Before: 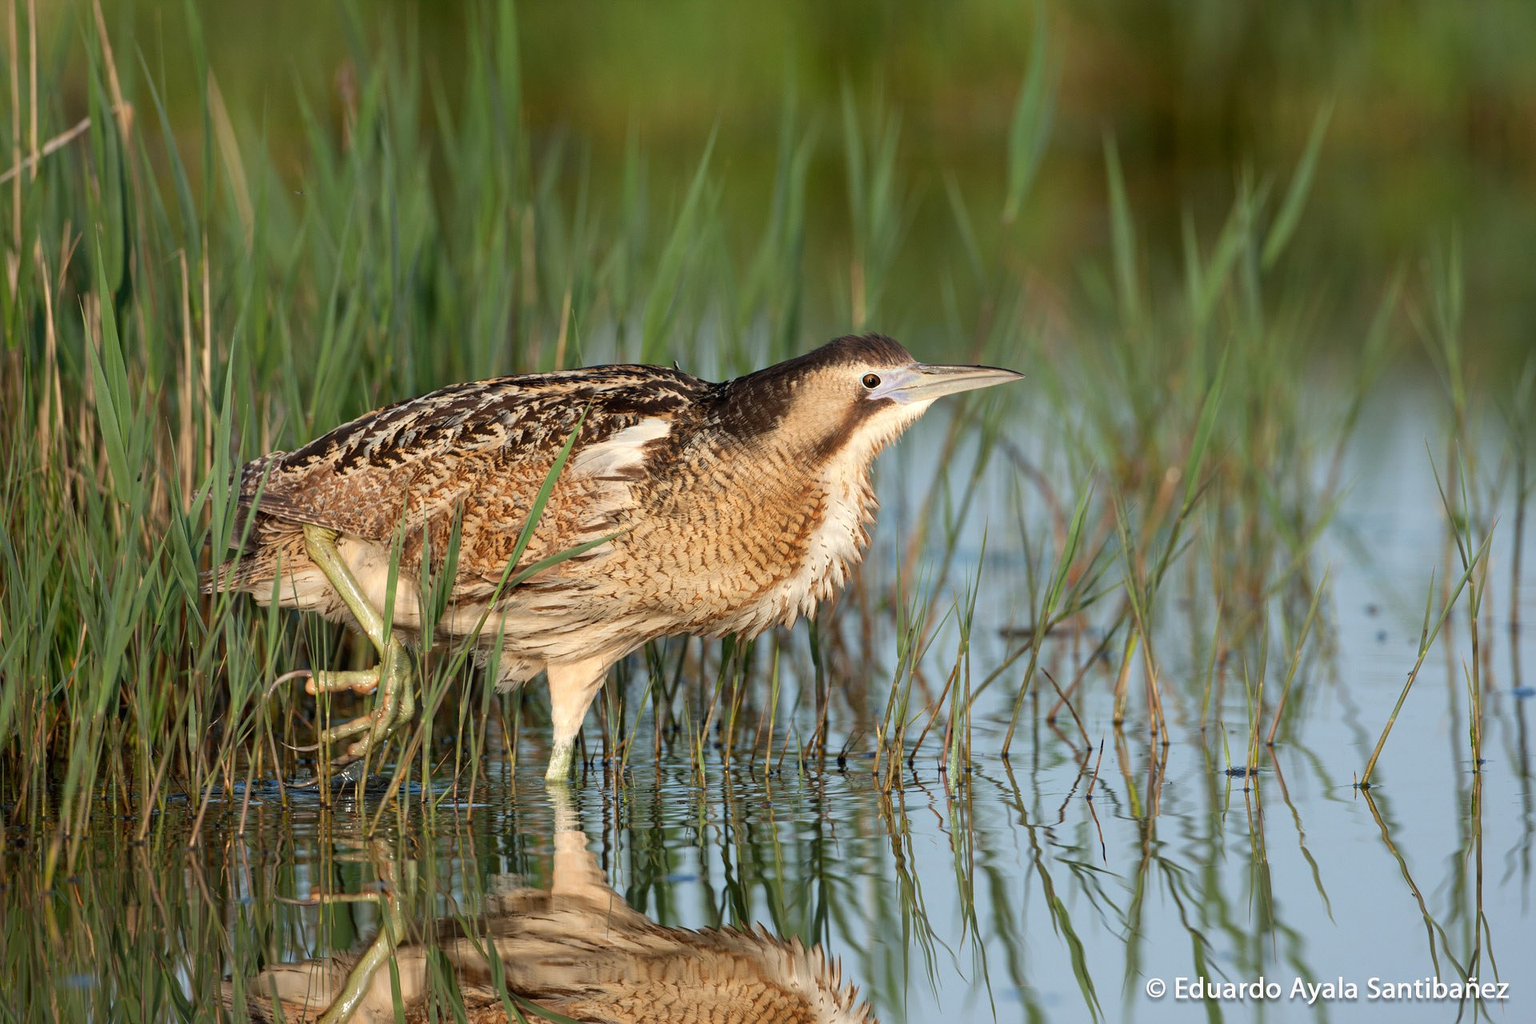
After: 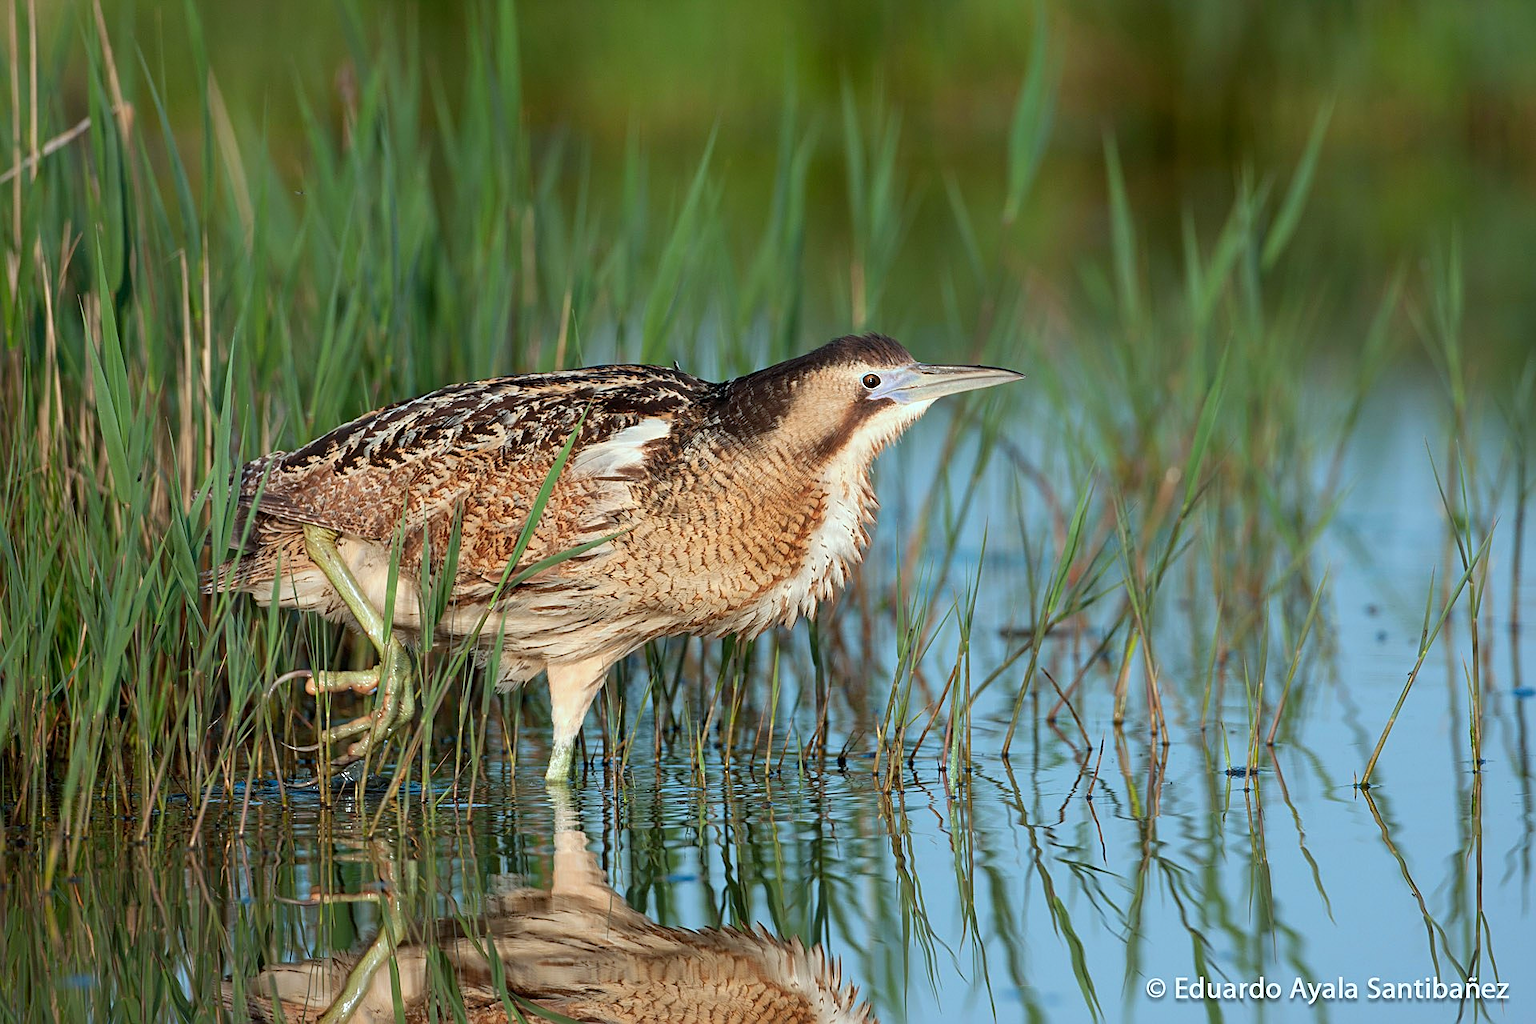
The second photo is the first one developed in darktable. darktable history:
sharpen: on, module defaults
color calibration: output R [0.972, 0.068, -0.094, 0], output G [-0.178, 1.216, -0.086, 0], output B [0.095, -0.136, 0.98, 0], x 0.37, y 0.382, temperature 4315.38 K
